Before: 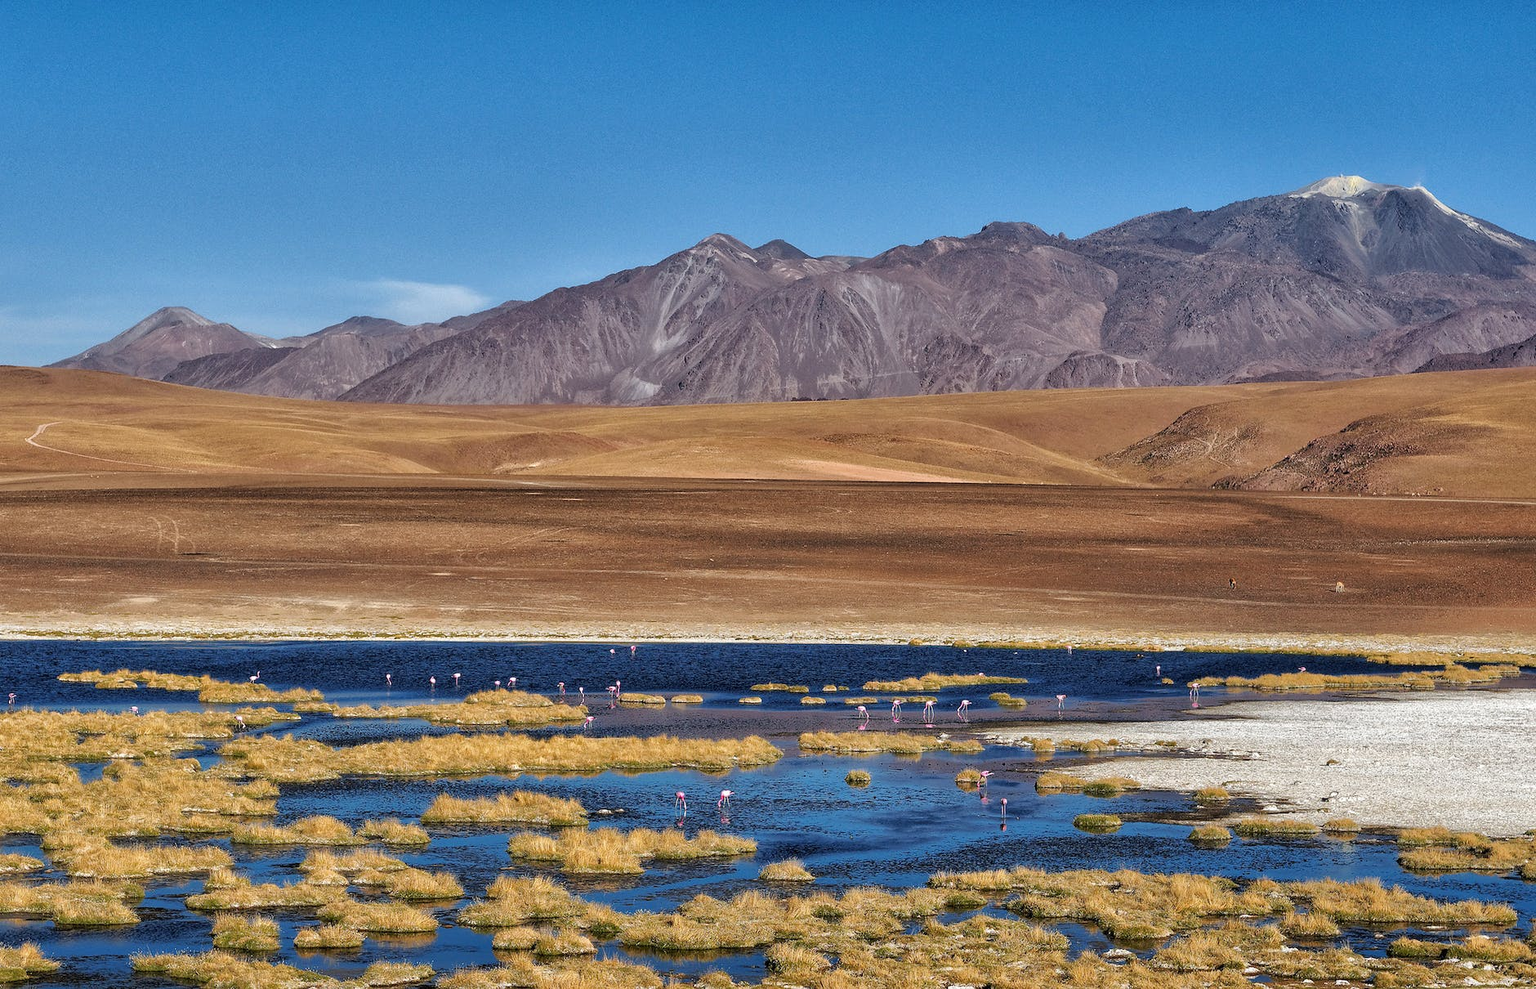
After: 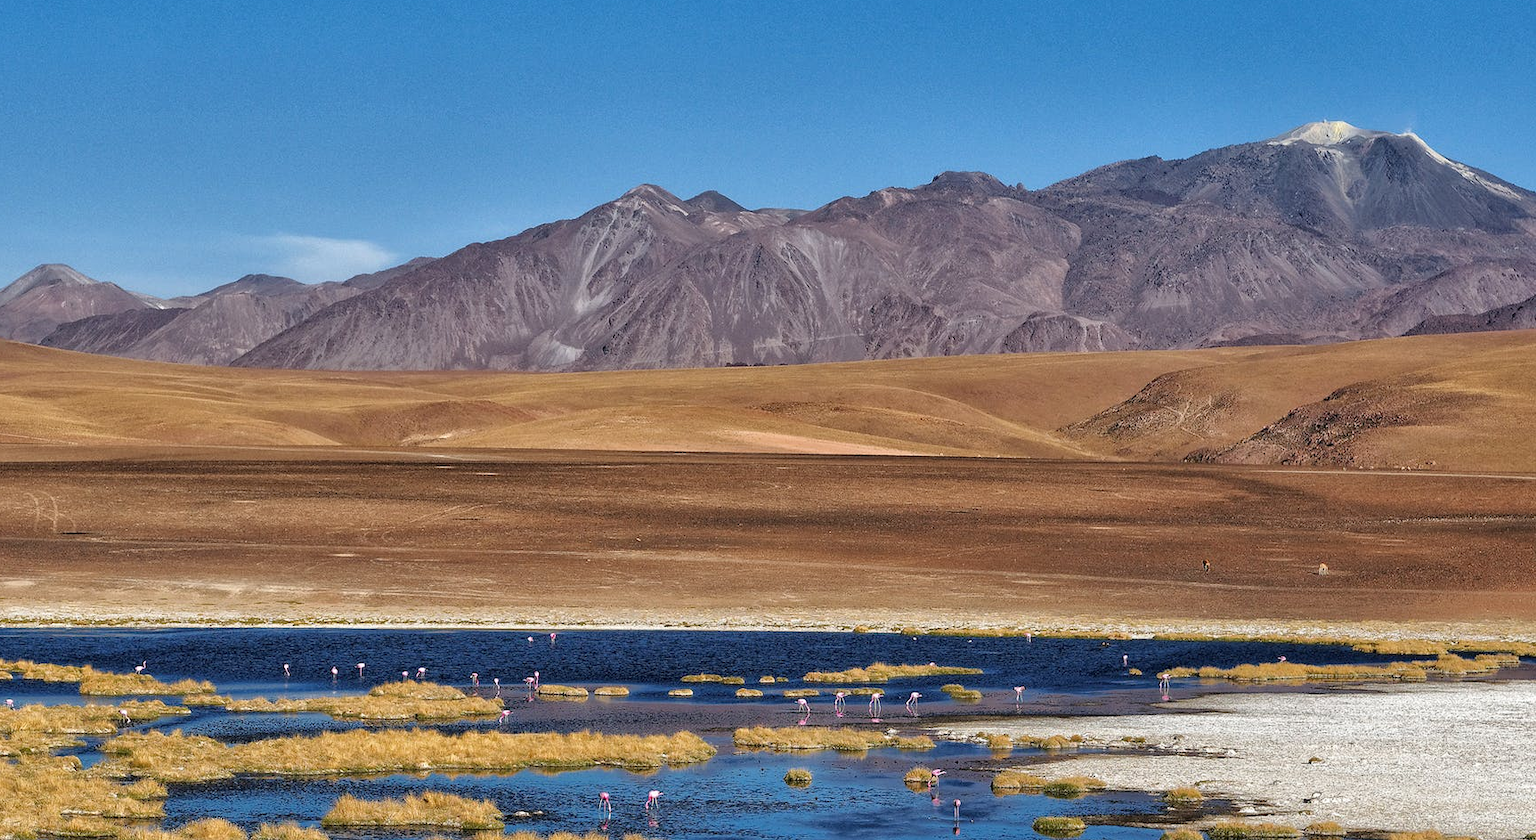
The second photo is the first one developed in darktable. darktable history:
crop: left 8.238%, top 6.608%, bottom 15.316%
